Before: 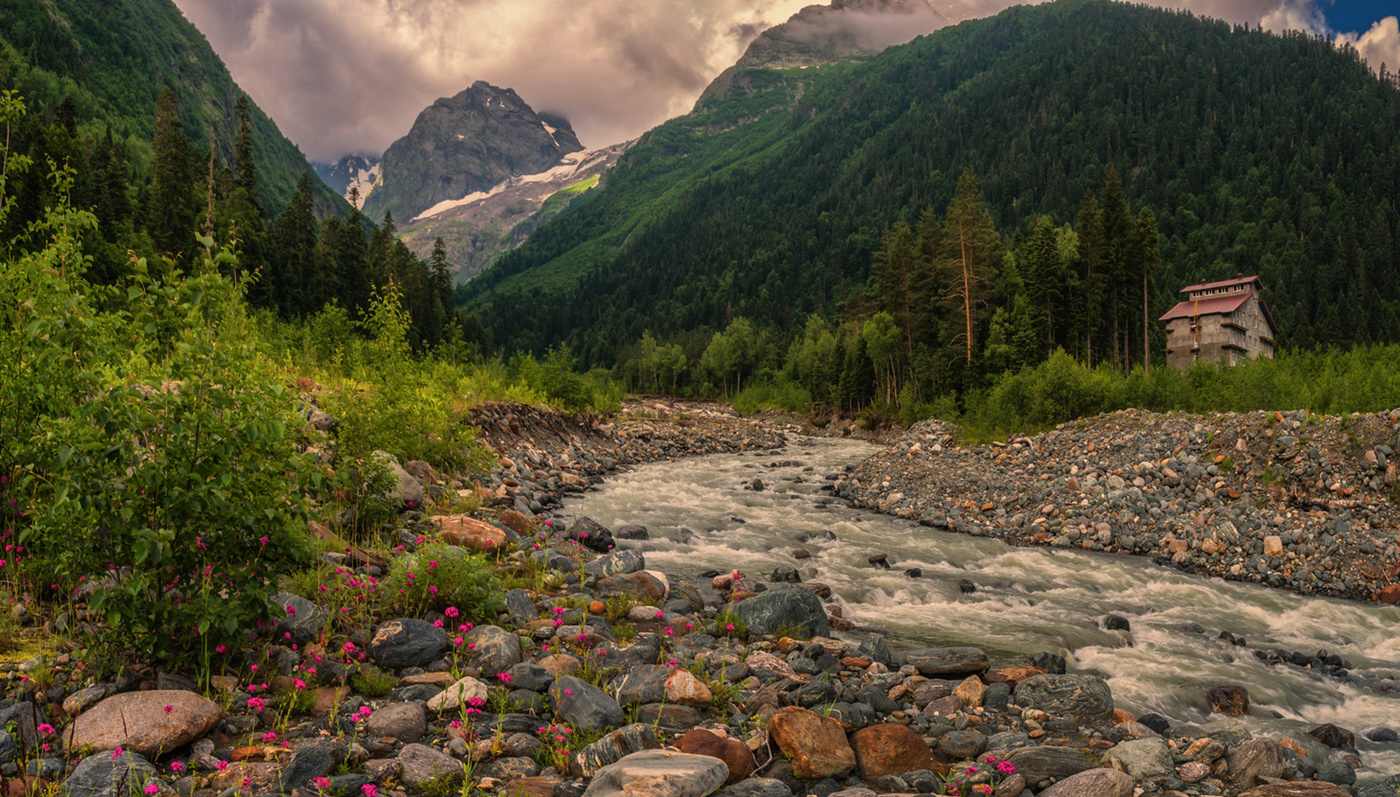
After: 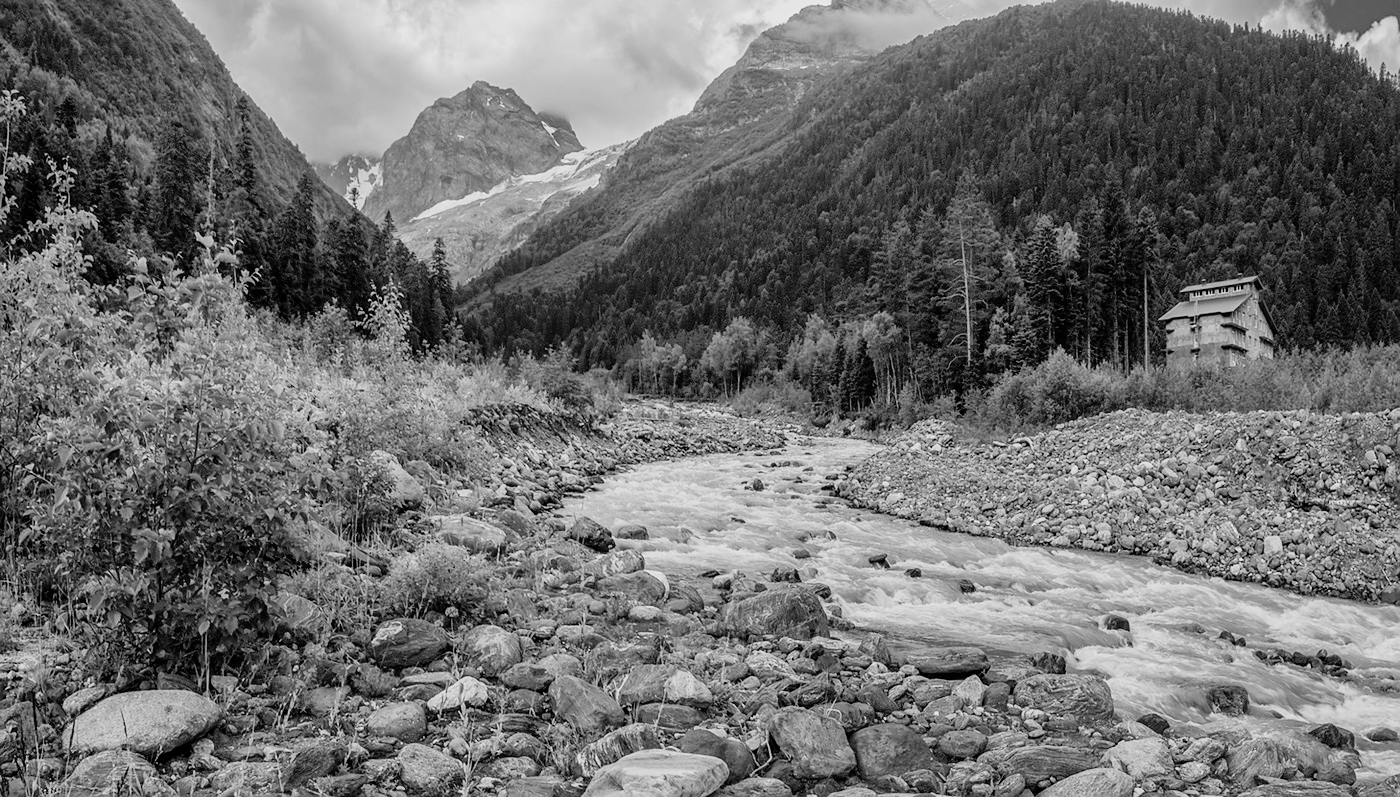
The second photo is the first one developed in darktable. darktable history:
monochrome: size 3.1
exposure: black level correction 0.001, exposure 1.398 EV, compensate exposure bias true, compensate highlight preservation false
filmic rgb: black relative exposure -7.15 EV, white relative exposure 5.36 EV, hardness 3.02
sharpen: radius 1
